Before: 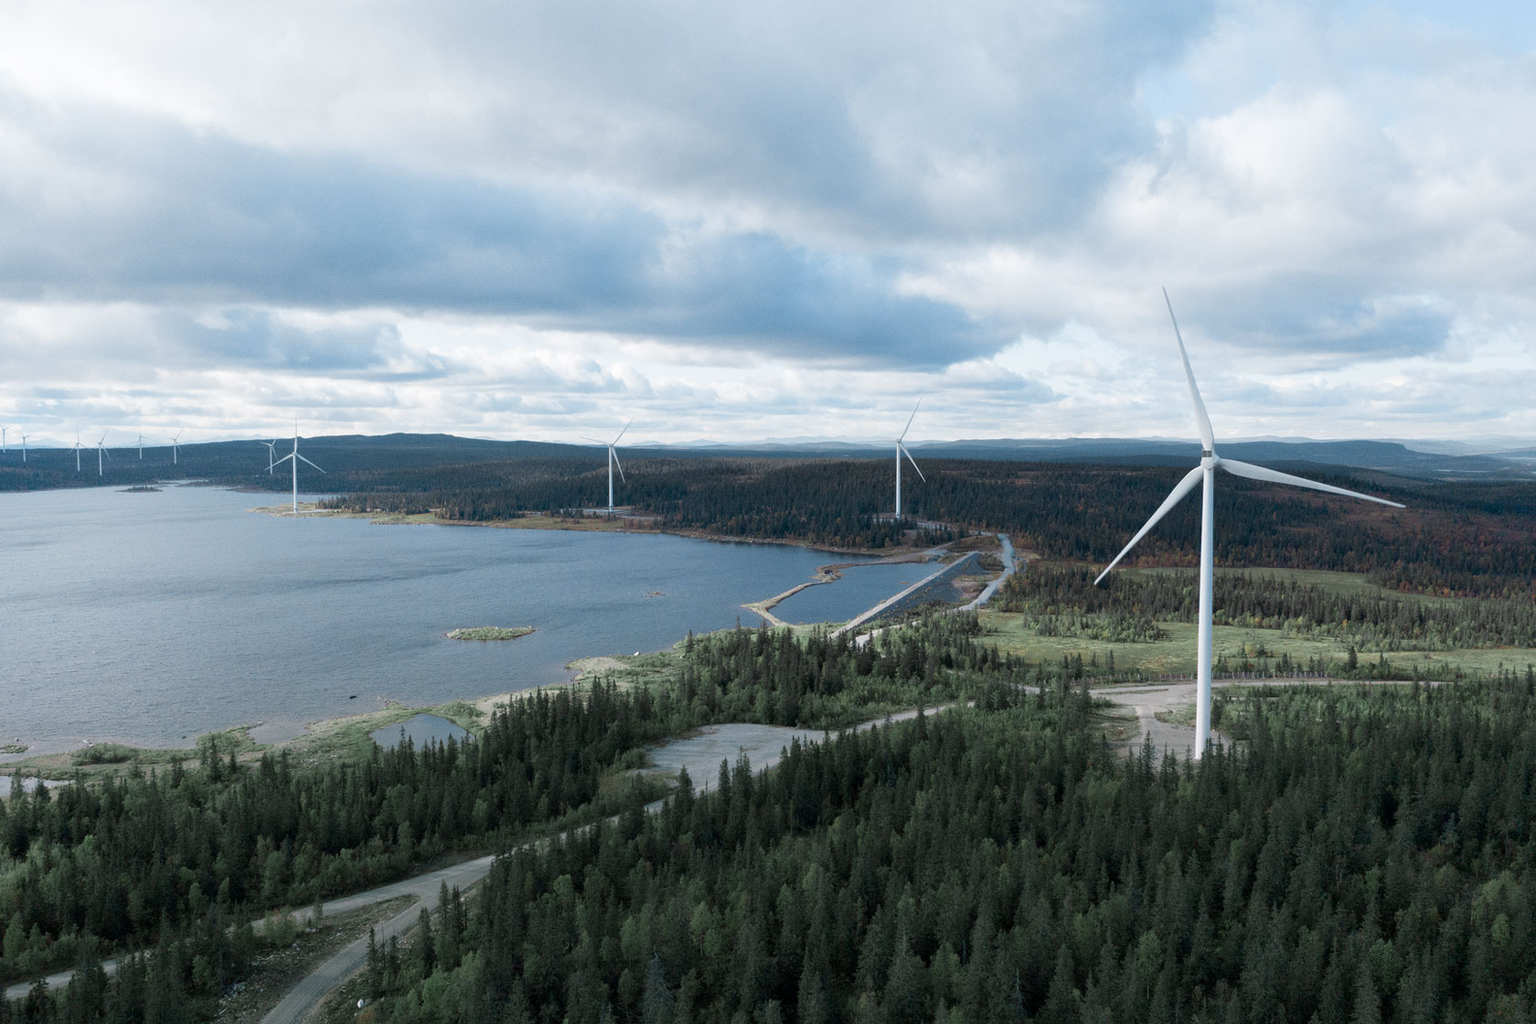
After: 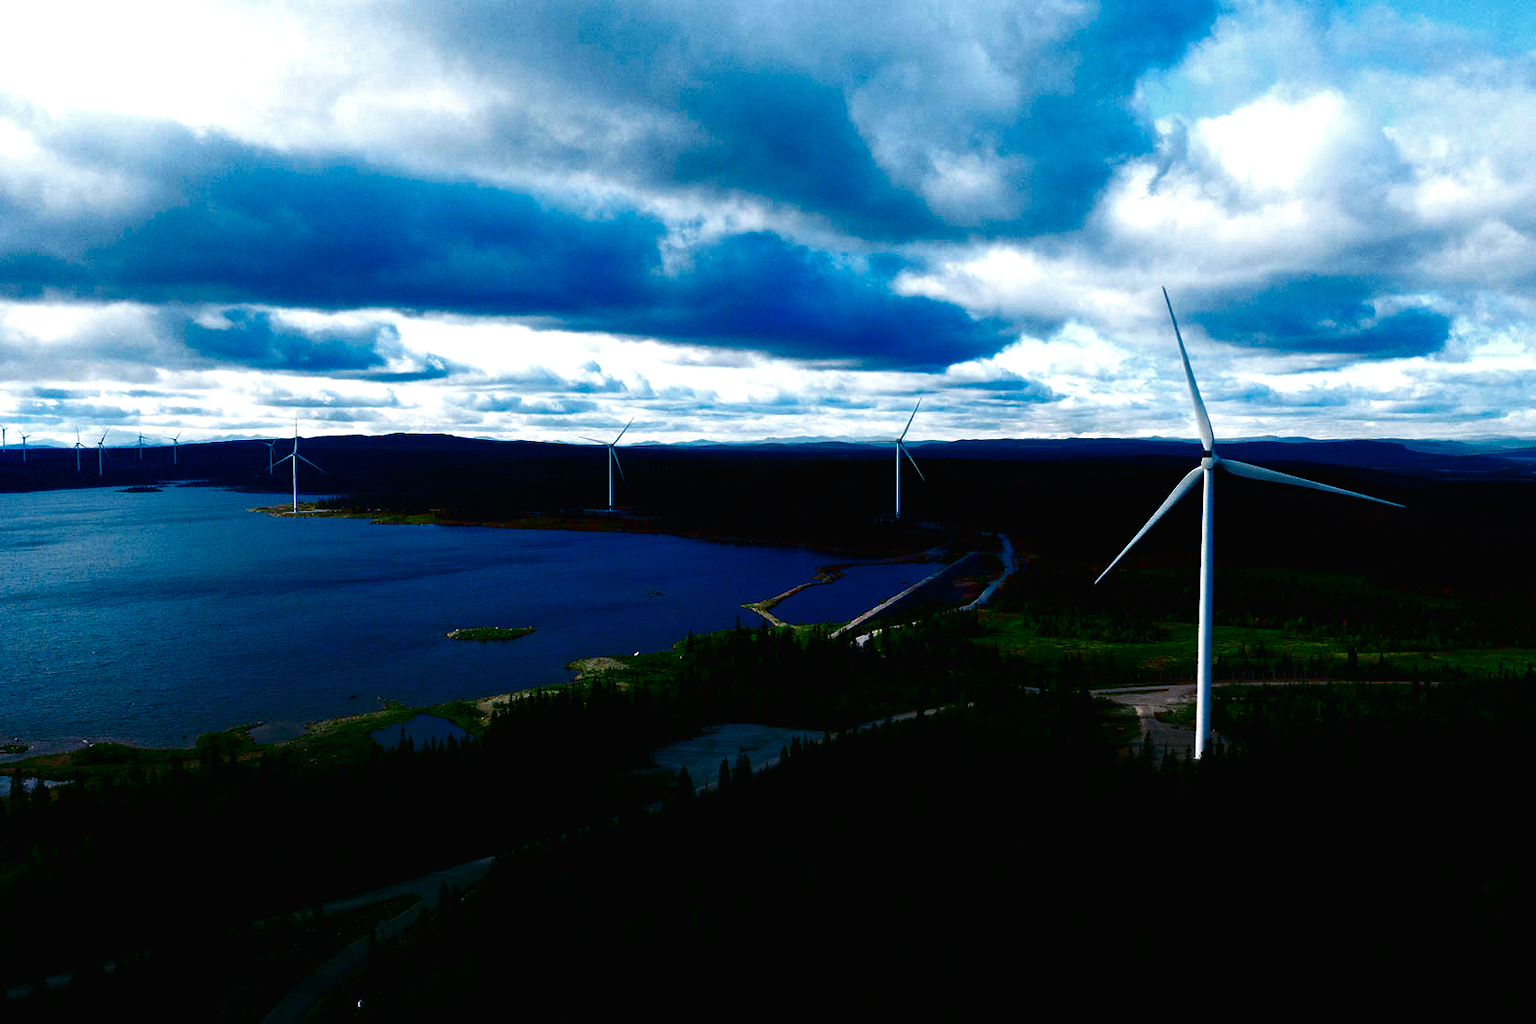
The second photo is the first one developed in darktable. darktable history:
base curve: curves: ch0 [(0, 0.036) (0.083, 0.04) (0.804, 1)], preserve colors none
contrast brightness saturation: brightness -1, saturation 1
